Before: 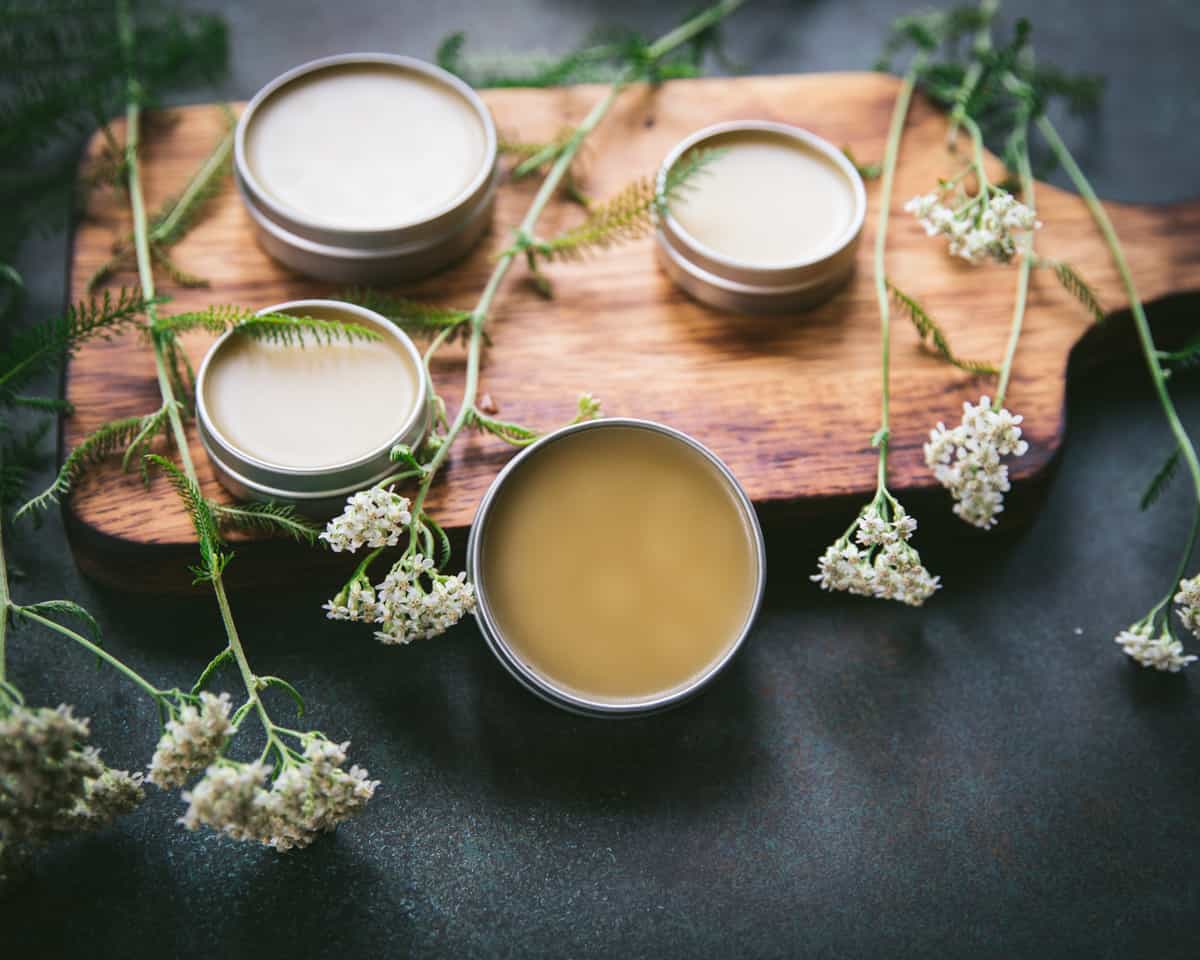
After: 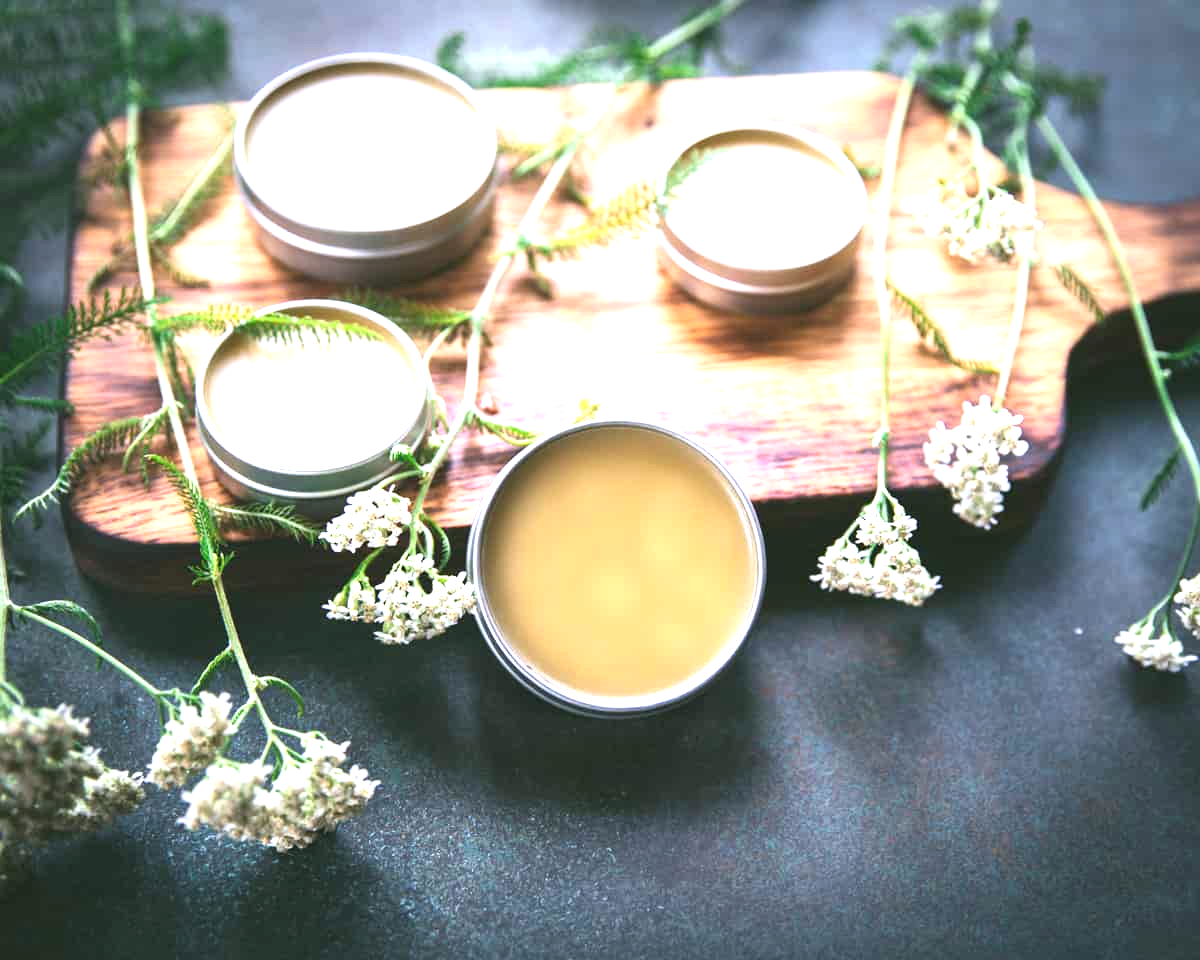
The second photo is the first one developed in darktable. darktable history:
color calibration: illuminant as shot in camera, x 0.358, y 0.373, temperature 4628.91 K
exposure: black level correction 0, exposure 1.355 EV, compensate highlight preservation false
